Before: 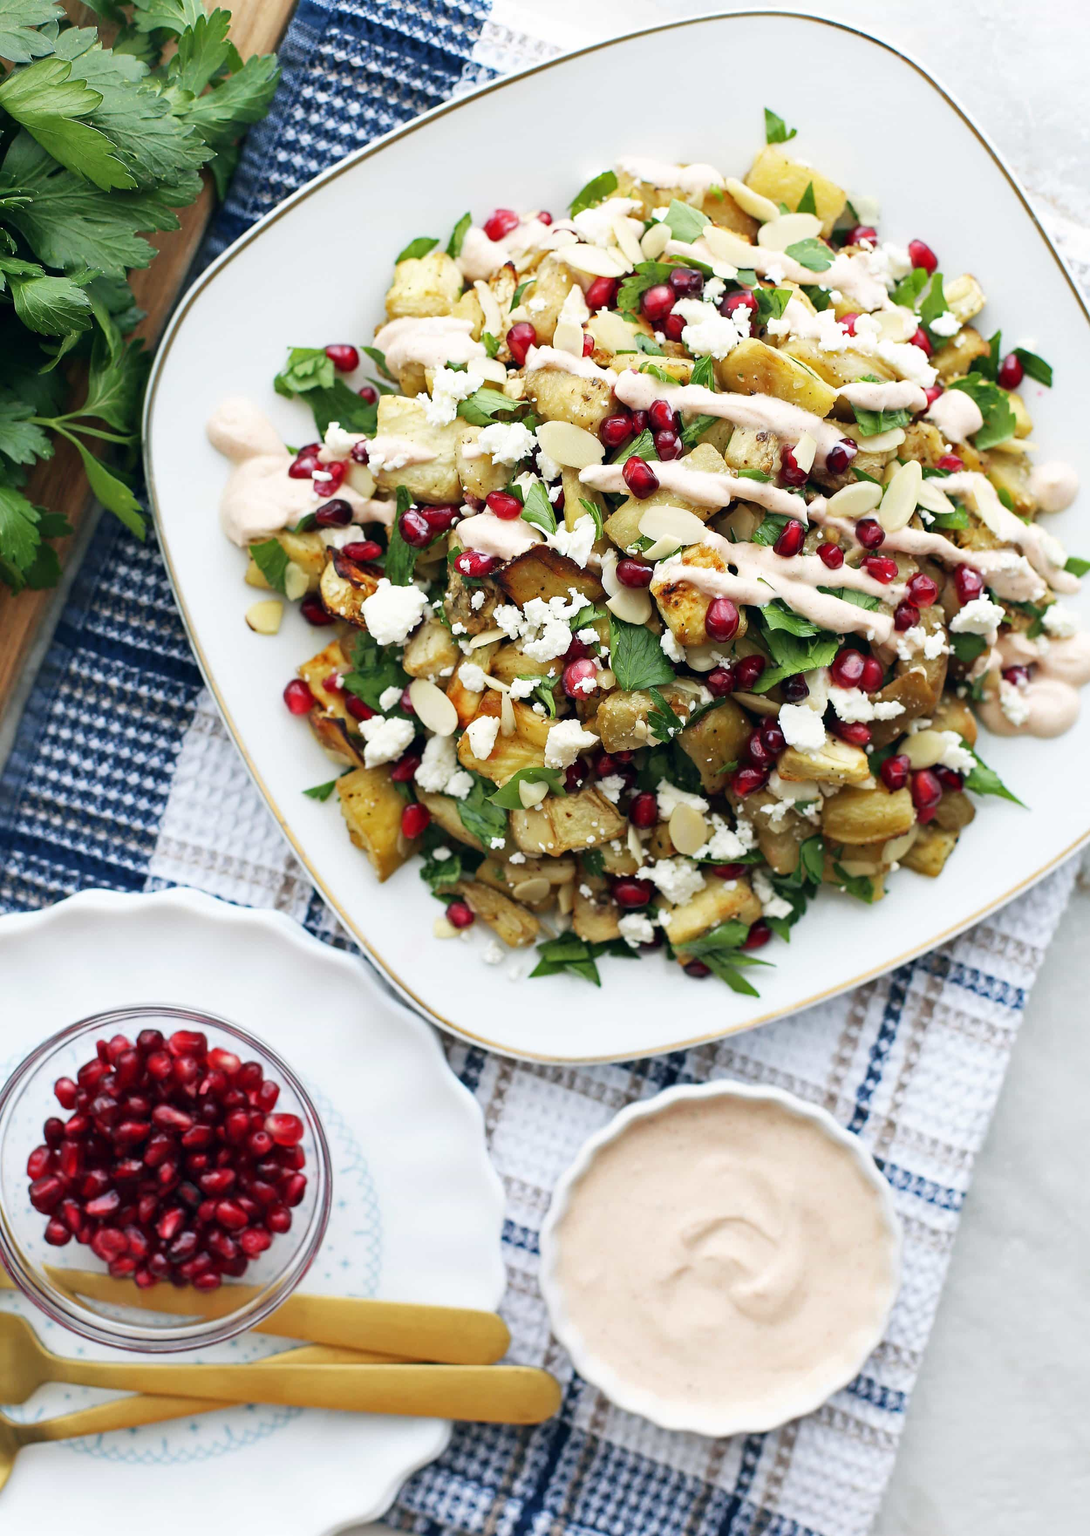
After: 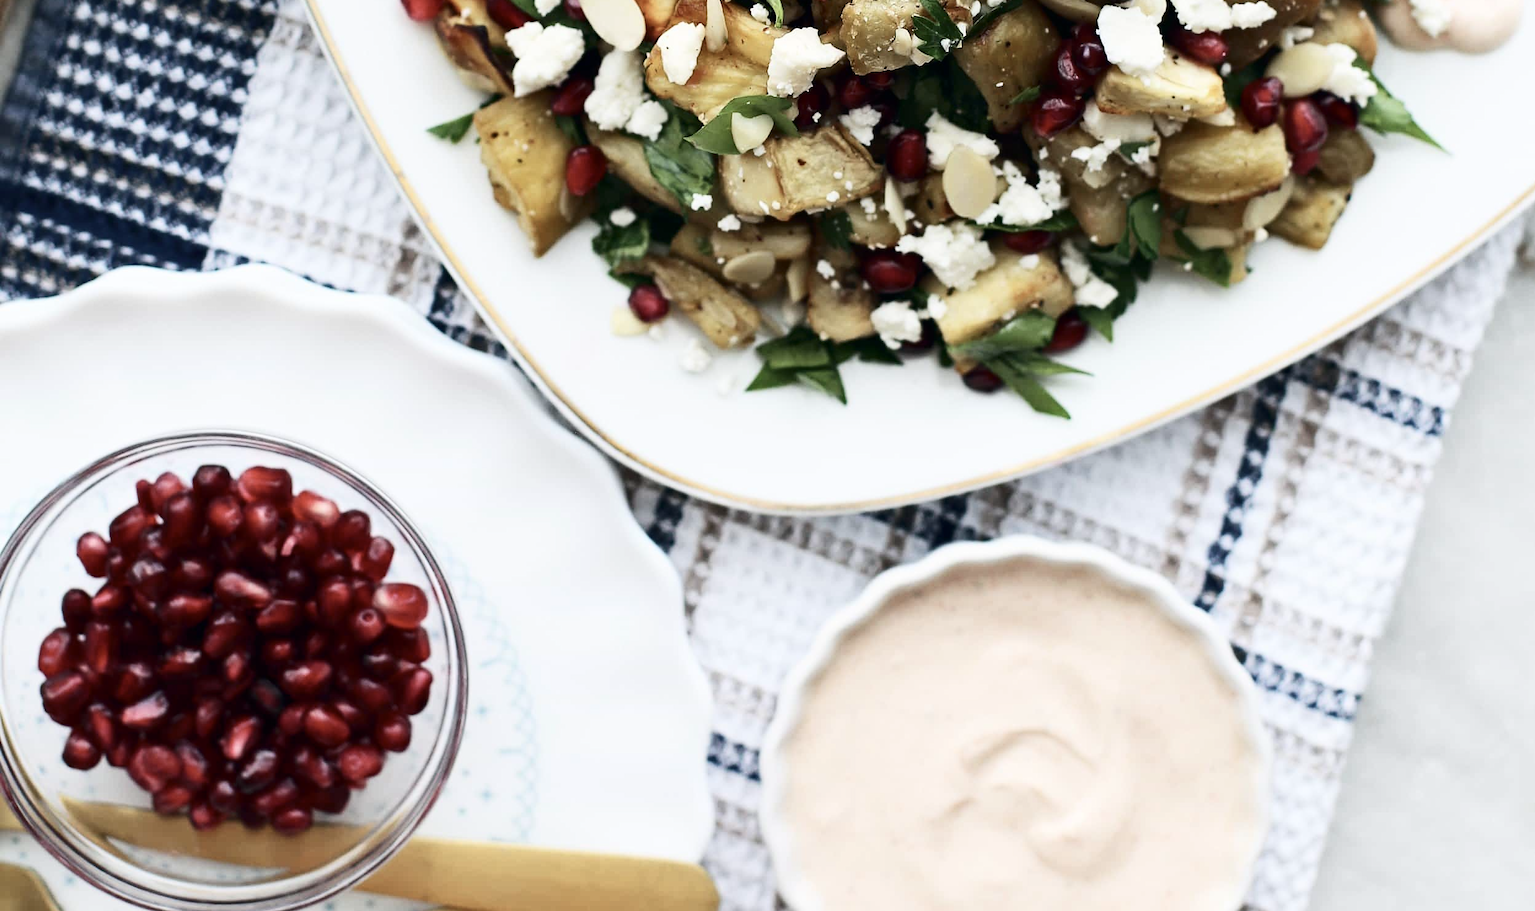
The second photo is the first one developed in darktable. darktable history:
crop: top 45.583%, bottom 12.292%
contrast brightness saturation: contrast 0.251, saturation -0.309
